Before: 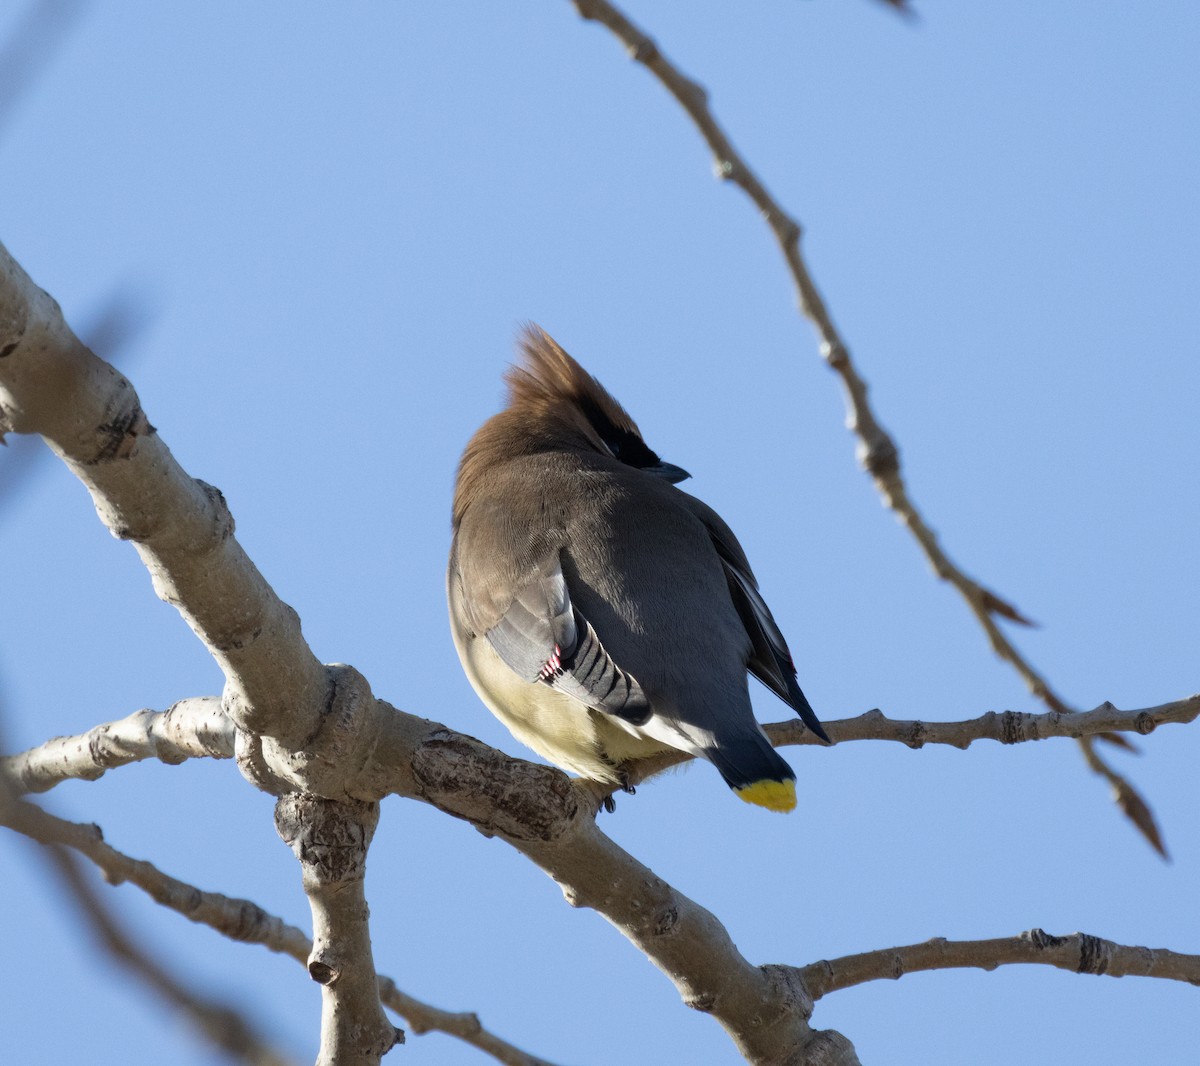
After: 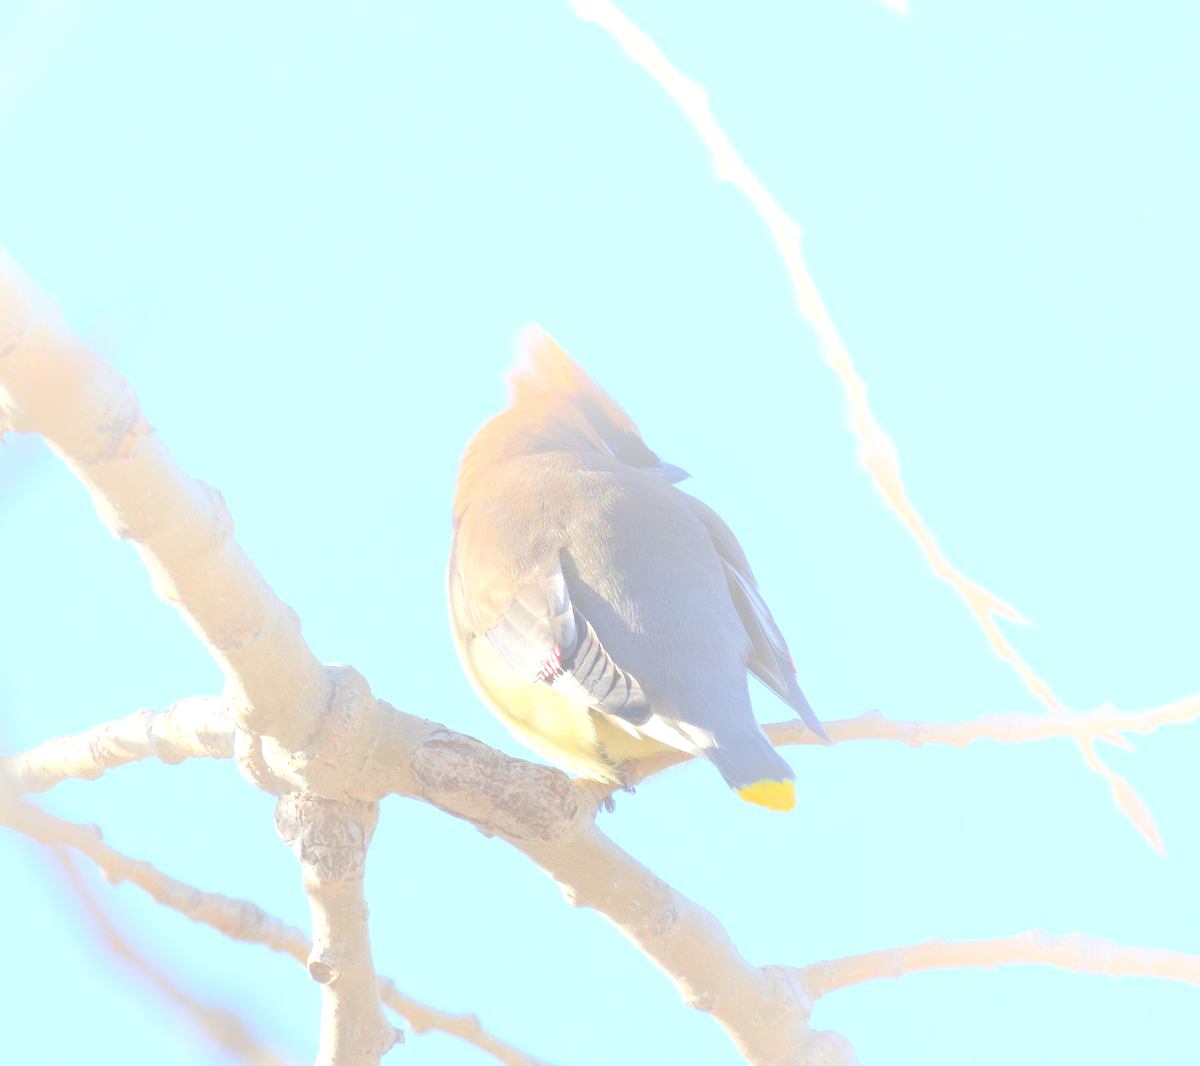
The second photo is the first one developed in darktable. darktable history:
bloom: size 38%, threshold 95%, strength 30%
exposure: black level correction 0, exposure 0.953 EV, compensate exposure bias true, compensate highlight preservation false
